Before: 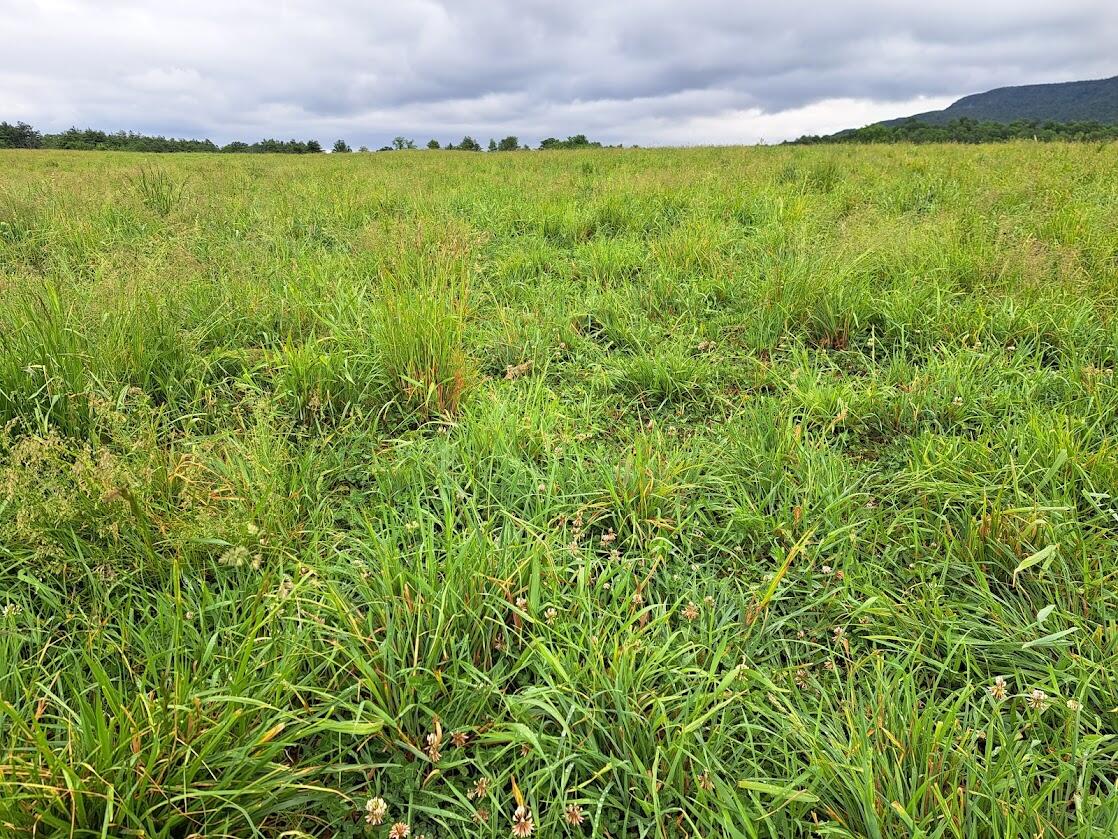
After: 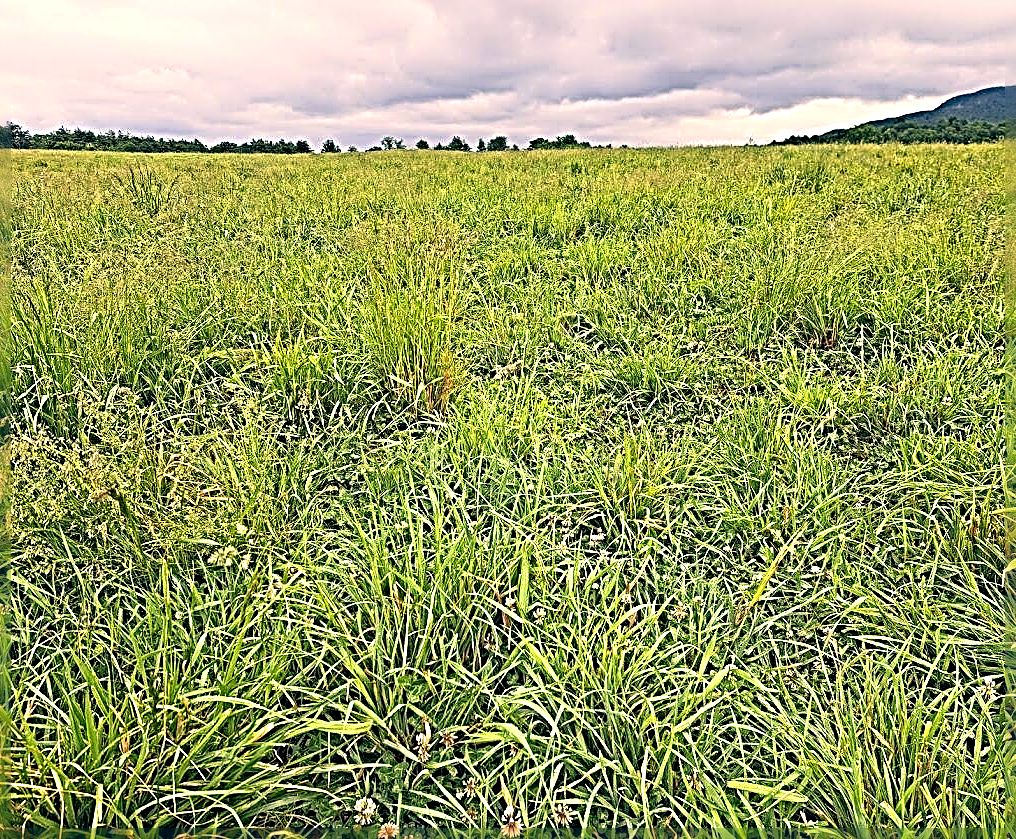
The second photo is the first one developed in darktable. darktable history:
color correction: highlights a* 10.32, highlights b* 14.22, shadows a* -10.11, shadows b* -14.95
shadows and highlights: shadows -12.04, white point adjustment 4.07, highlights 26.4
crop and rotate: left 1.007%, right 8.049%
sharpen: radius 4.044, amount 1.989
